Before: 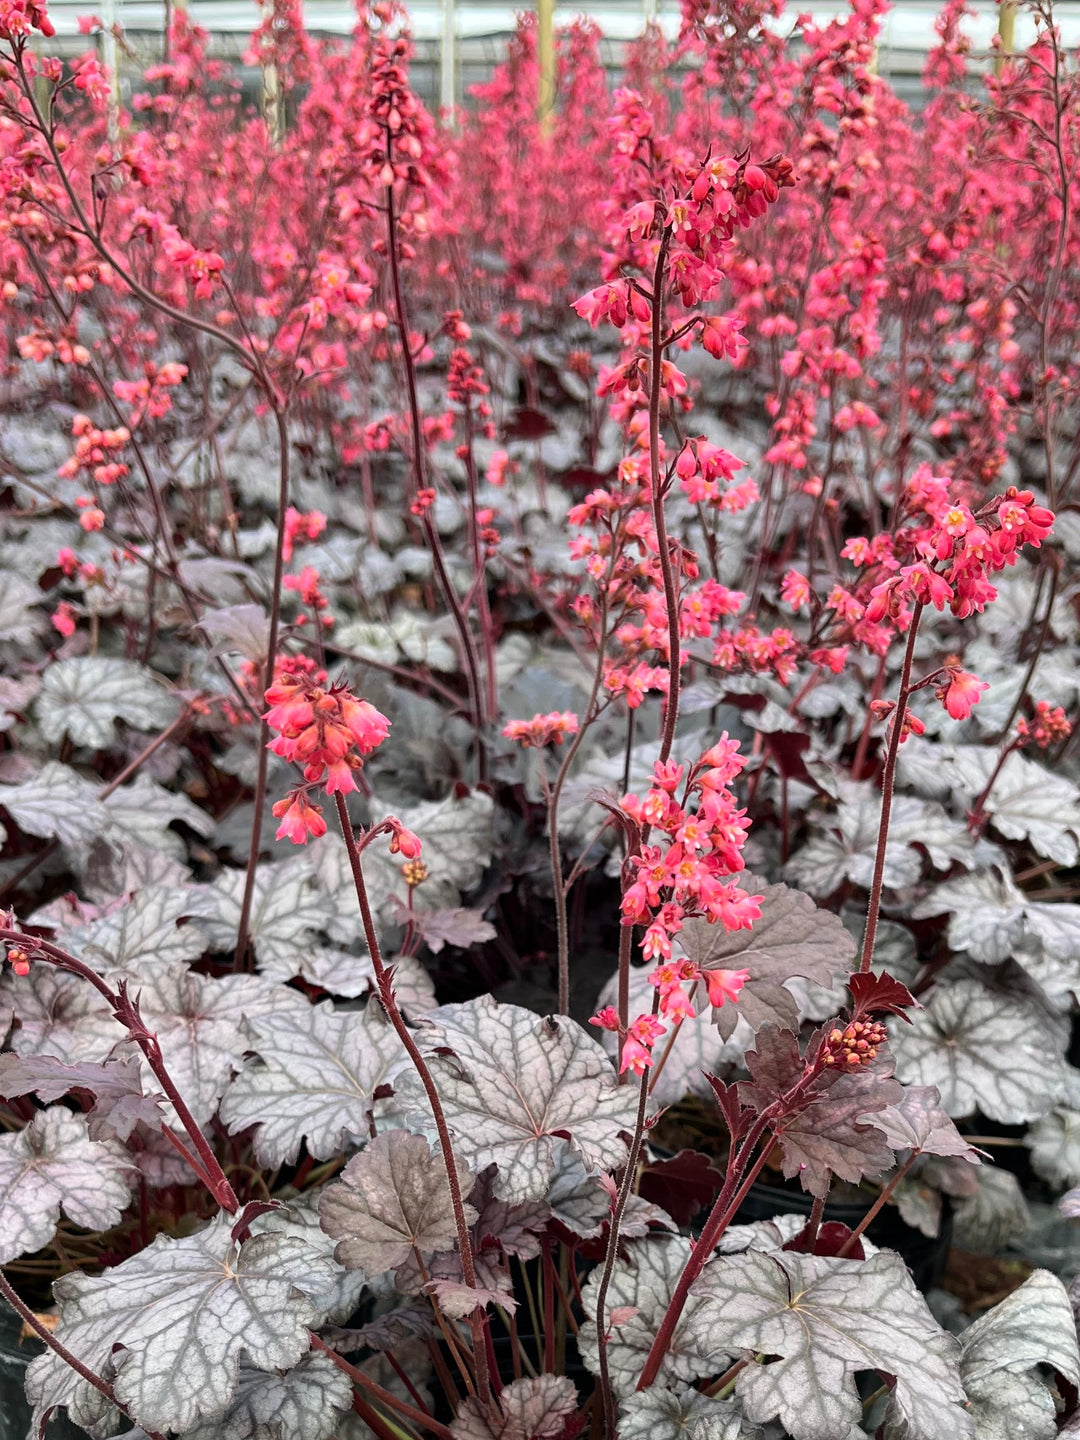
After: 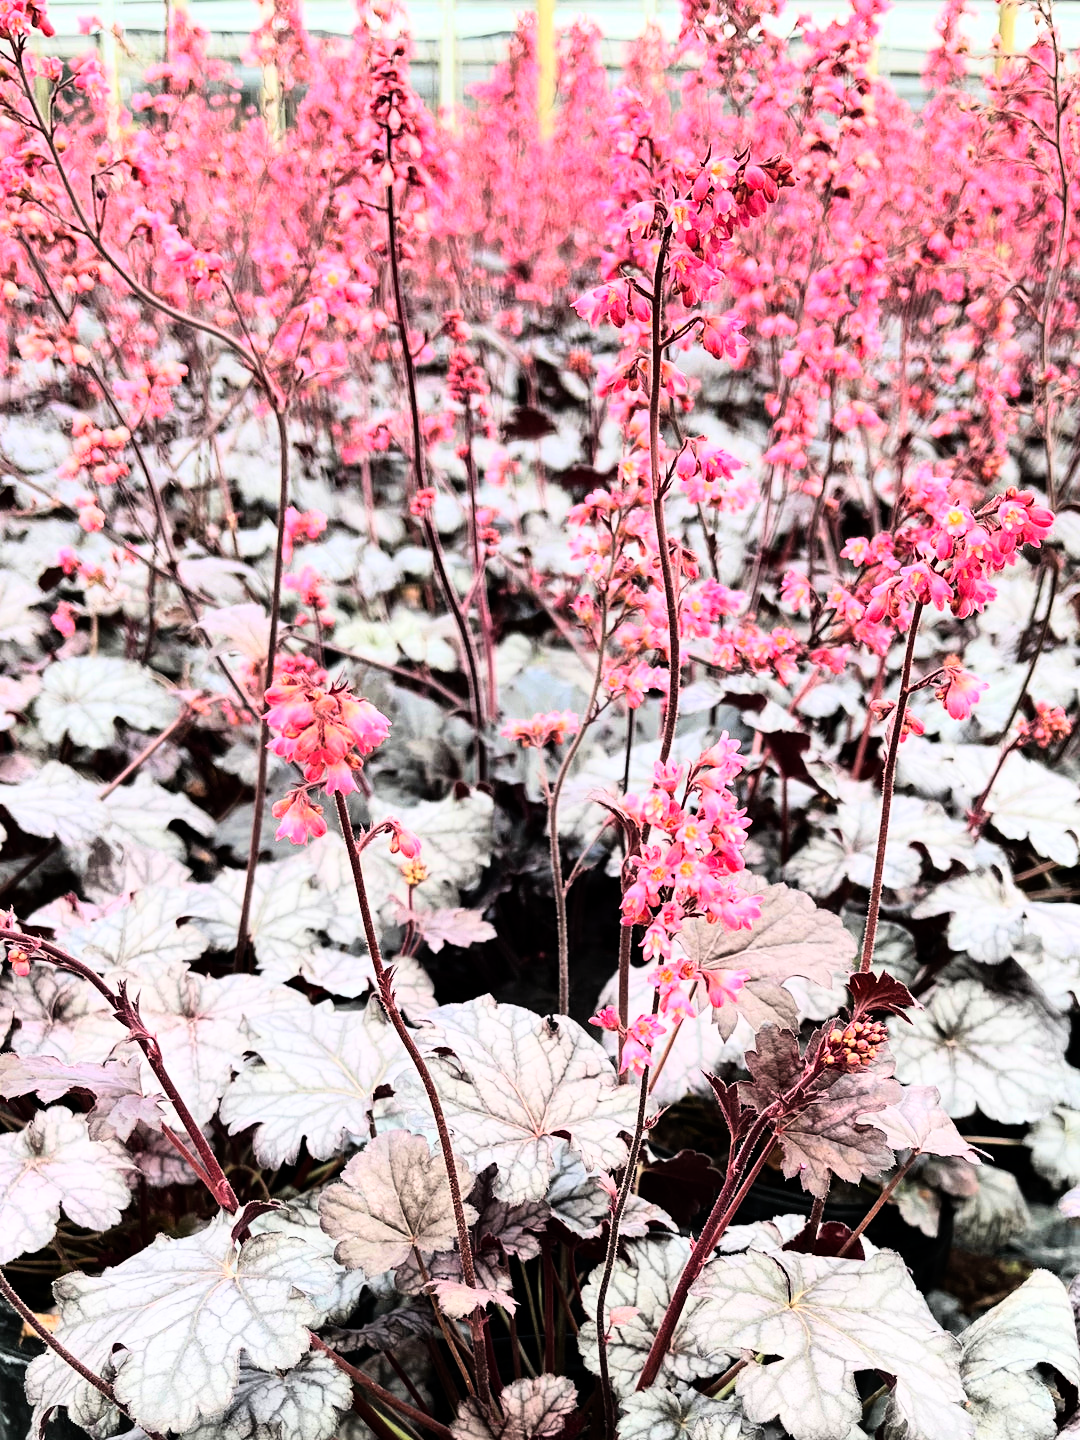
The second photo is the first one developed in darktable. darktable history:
rgb curve: curves: ch0 [(0, 0) (0.21, 0.15) (0.24, 0.21) (0.5, 0.75) (0.75, 0.96) (0.89, 0.99) (1, 1)]; ch1 [(0, 0.02) (0.21, 0.13) (0.25, 0.2) (0.5, 0.67) (0.75, 0.9) (0.89, 0.97) (1, 1)]; ch2 [(0, 0.02) (0.21, 0.13) (0.25, 0.2) (0.5, 0.67) (0.75, 0.9) (0.89, 0.97) (1, 1)], compensate middle gray true
tone equalizer: -8 EV -1.84 EV, -7 EV -1.16 EV, -6 EV -1.62 EV, smoothing diameter 25%, edges refinement/feathering 10, preserve details guided filter
